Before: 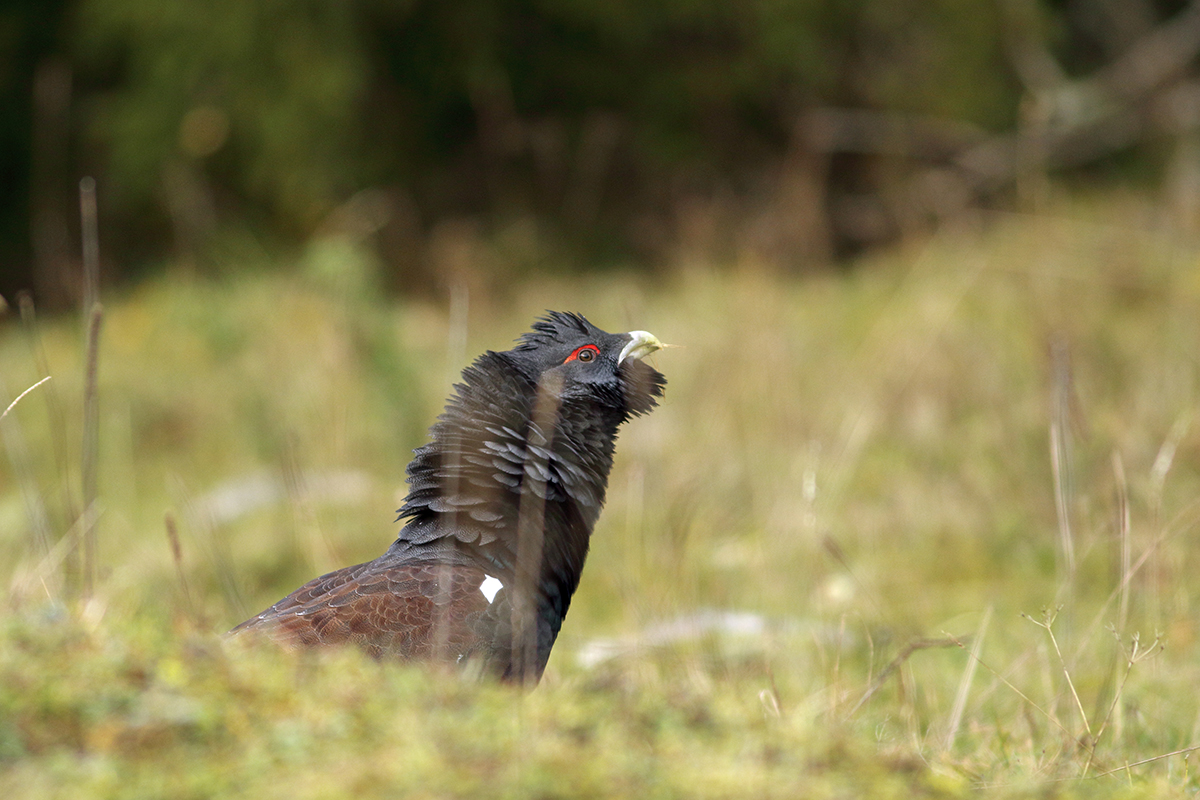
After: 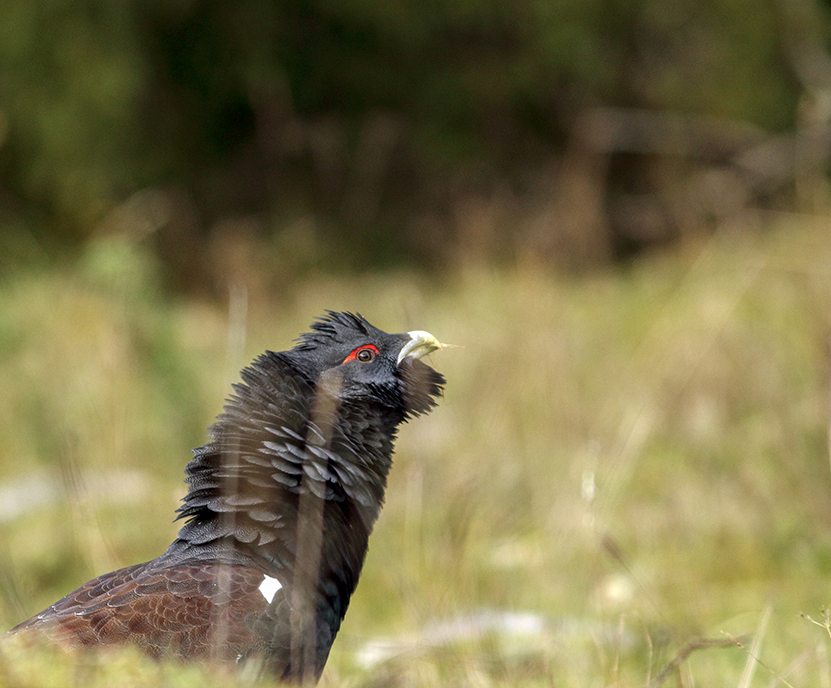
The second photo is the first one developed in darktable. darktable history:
local contrast: on, module defaults
crop: left 18.479%, right 12.2%, bottom 13.971%
